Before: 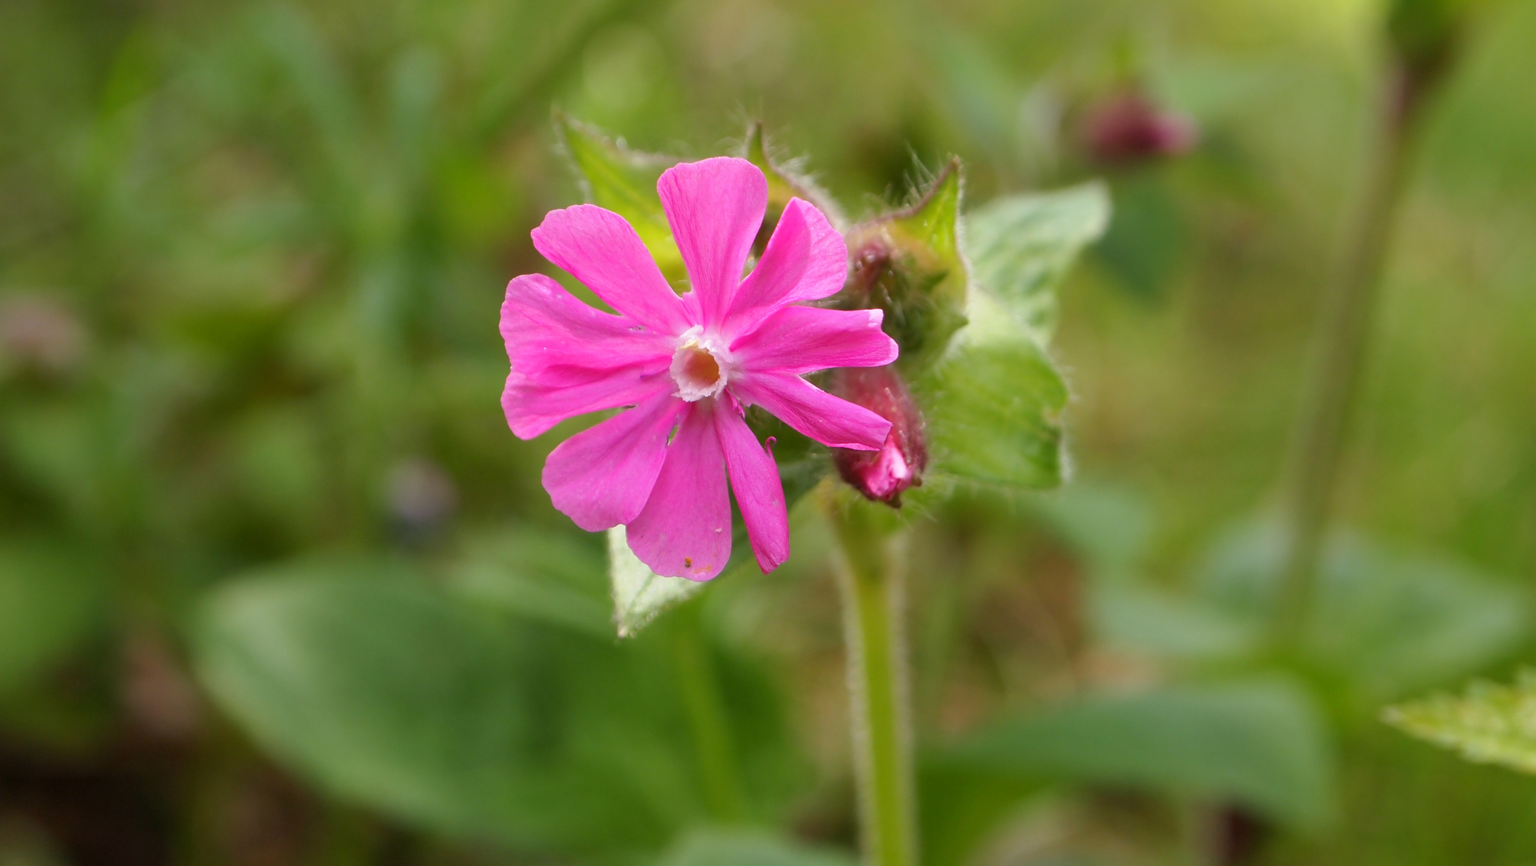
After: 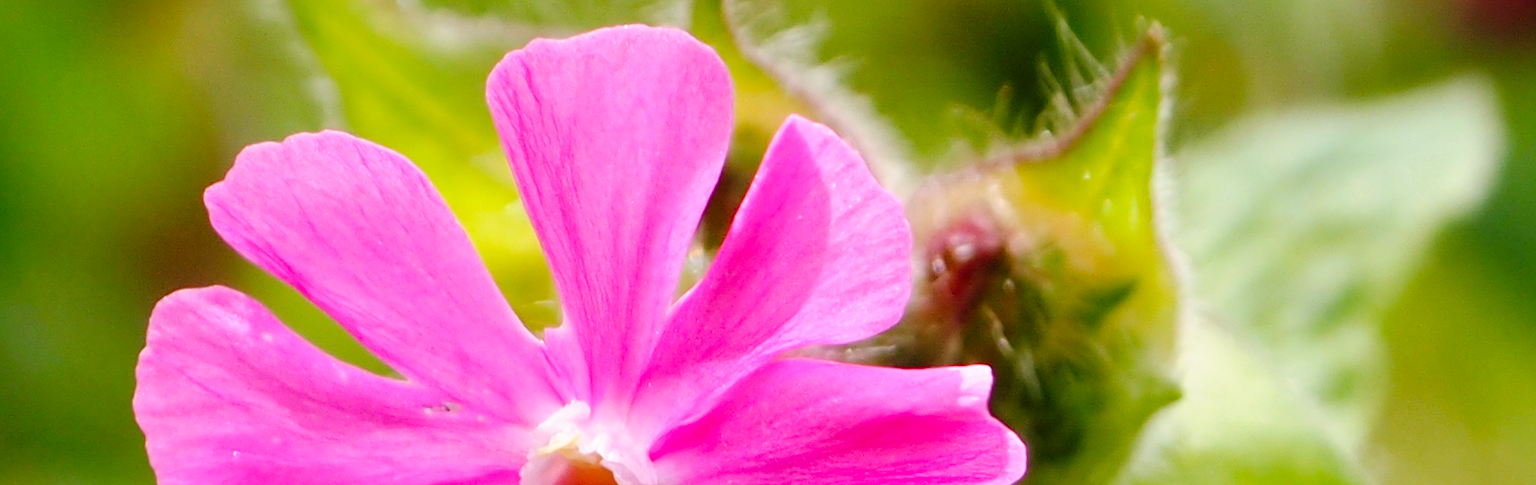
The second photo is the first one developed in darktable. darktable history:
crop: left 28.64%, top 16.832%, right 26.637%, bottom 58.055%
tone curve: curves: ch0 [(0, 0) (0.003, 0.003) (0.011, 0.005) (0.025, 0.008) (0.044, 0.012) (0.069, 0.02) (0.1, 0.031) (0.136, 0.047) (0.177, 0.088) (0.224, 0.141) (0.277, 0.222) (0.335, 0.32) (0.399, 0.422) (0.468, 0.523) (0.543, 0.623) (0.623, 0.716) (0.709, 0.796) (0.801, 0.88) (0.898, 0.958) (1, 1)], preserve colors none
